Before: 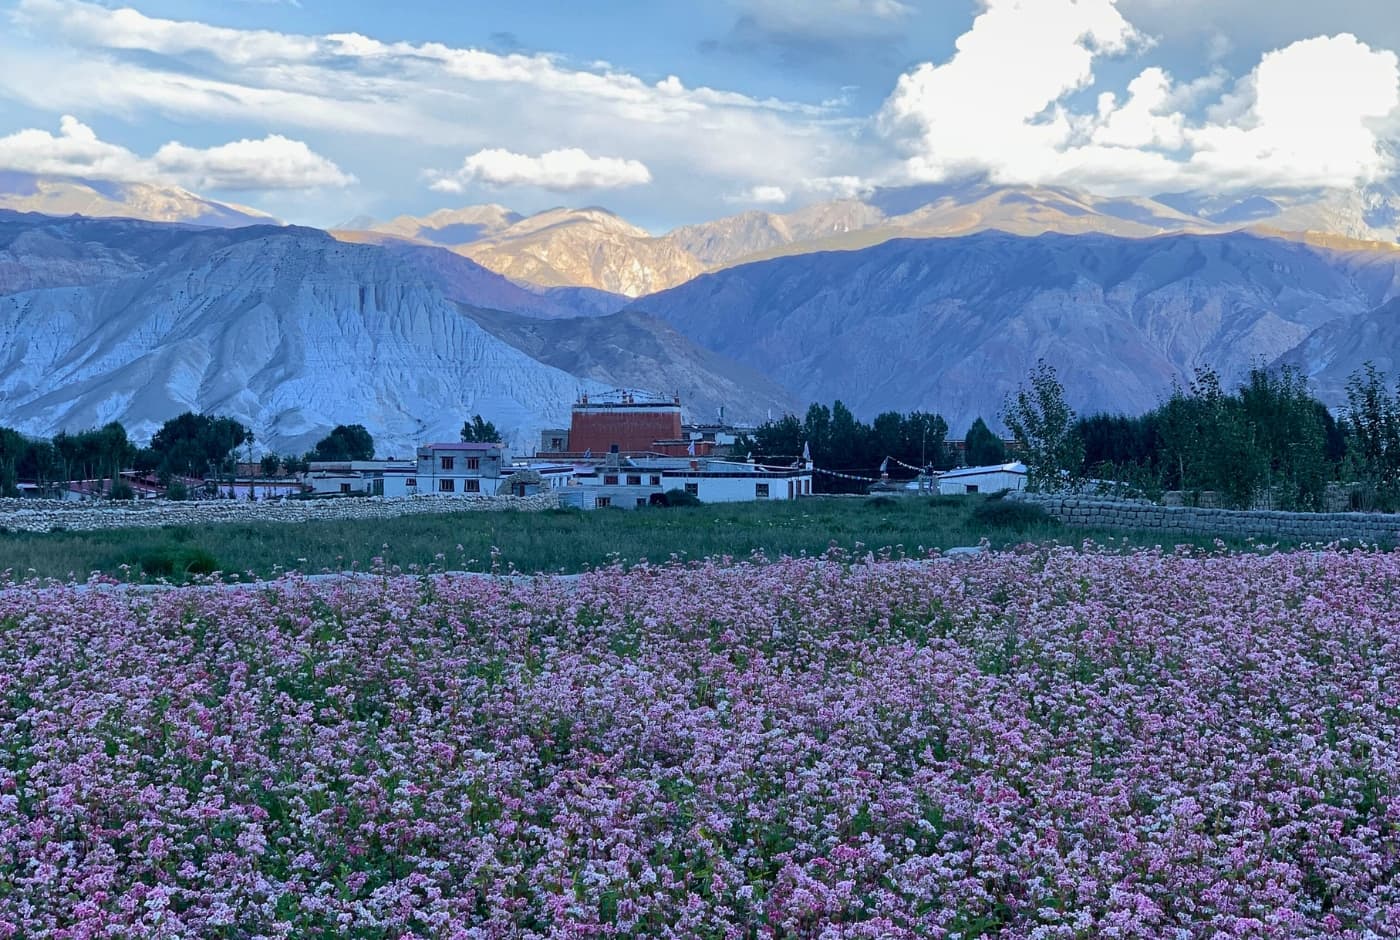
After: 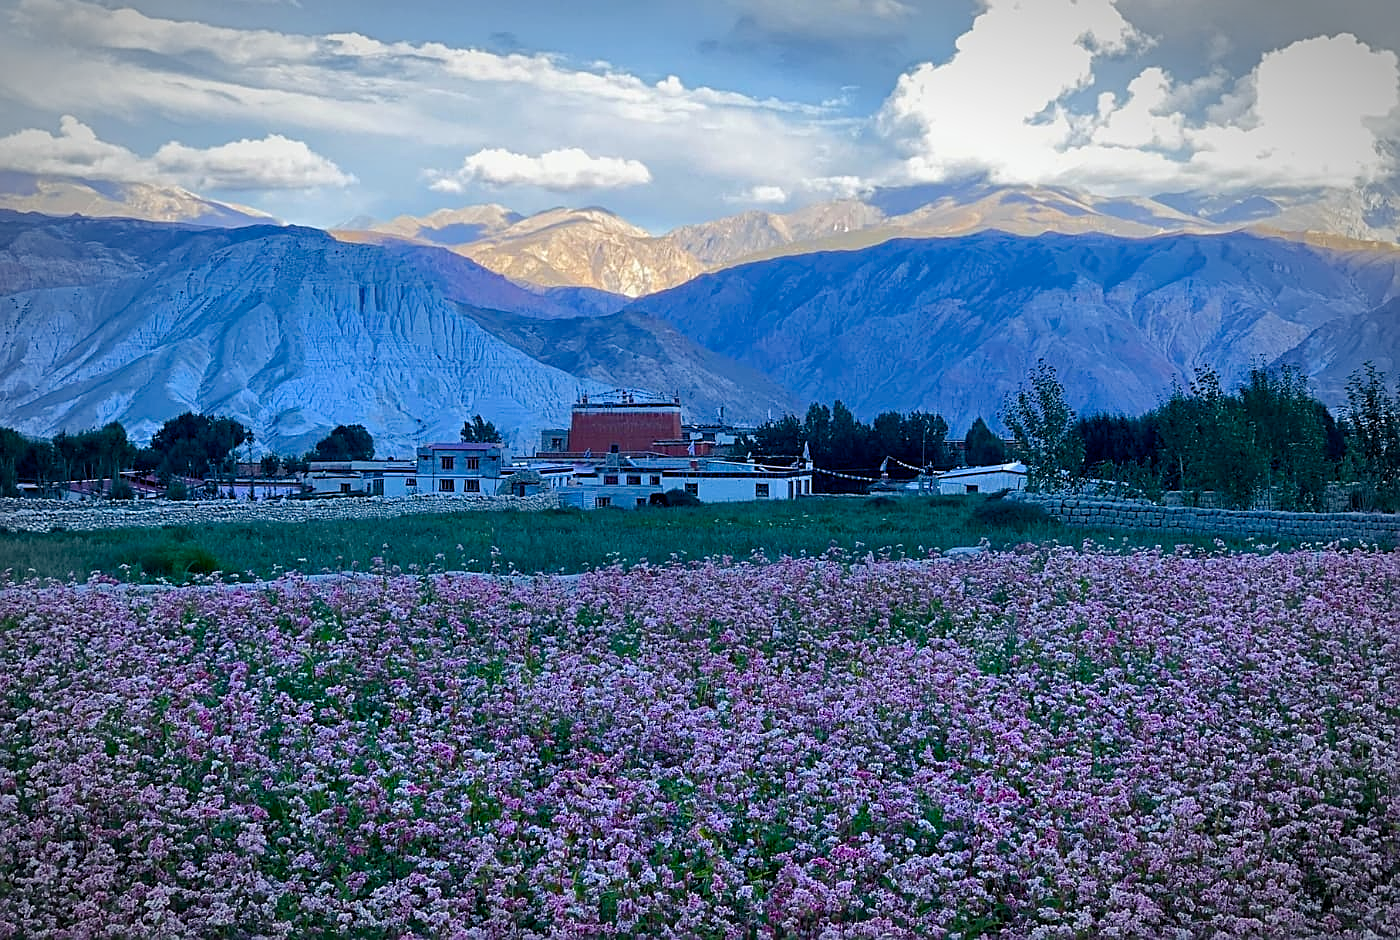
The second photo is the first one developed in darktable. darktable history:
vignetting: automatic ratio true
contrast brightness saturation: contrast 0.03, brightness -0.04
color balance rgb: perceptual saturation grading › global saturation 35%, perceptual saturation grading › highlights -30%, perceptual saturation grading › shadows 35%, perceptual brilliance grading › global brilliance 3%, perceptual brilliance grading › highlights -3%, perceptual brilliance grading › shadows 3%
sharpen: on, module defaults
